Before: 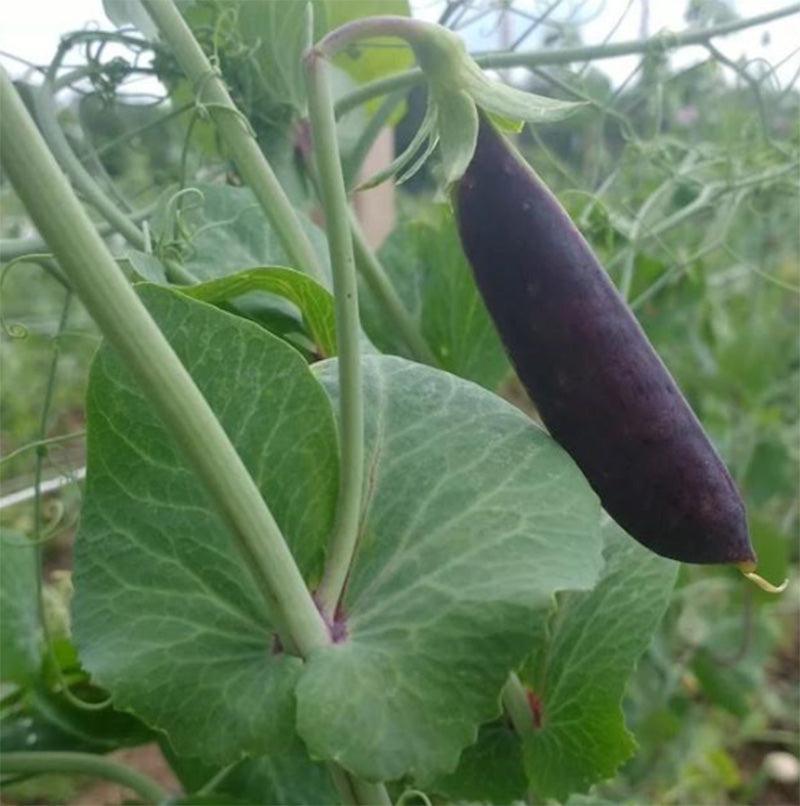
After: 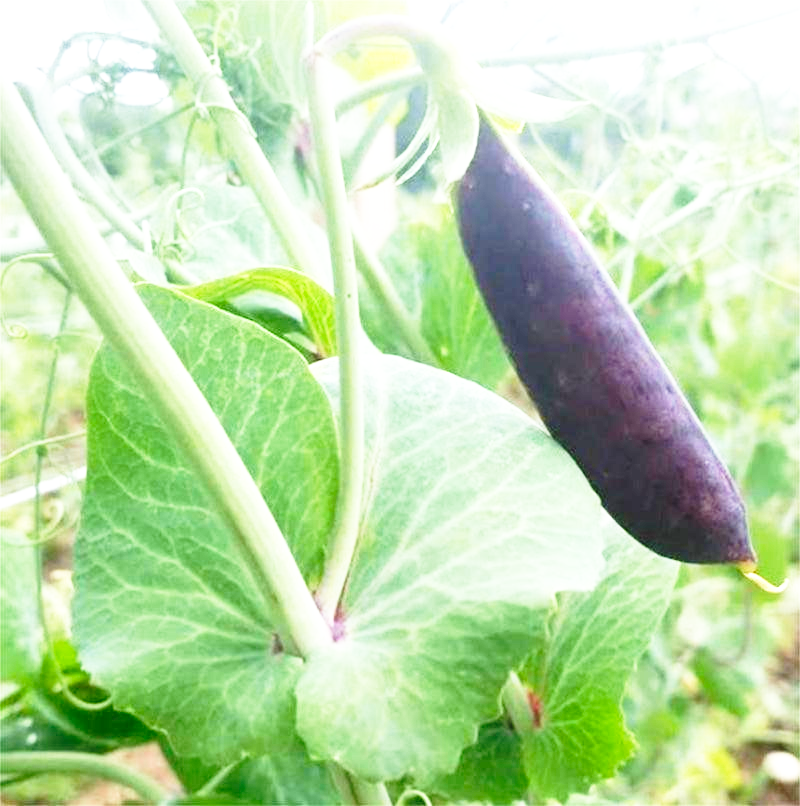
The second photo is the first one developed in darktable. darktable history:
base curve: curves: ch0 [(0, 0) (0.026, 0.03) (0.109, 0.232) (0.351, 0.748) (0.669, 0.968) (1, 1)], preserve colors none
exposure: black level correction 0, exposure 1.1 EV, compensate exposure bias true, compensate highlight preservation false
